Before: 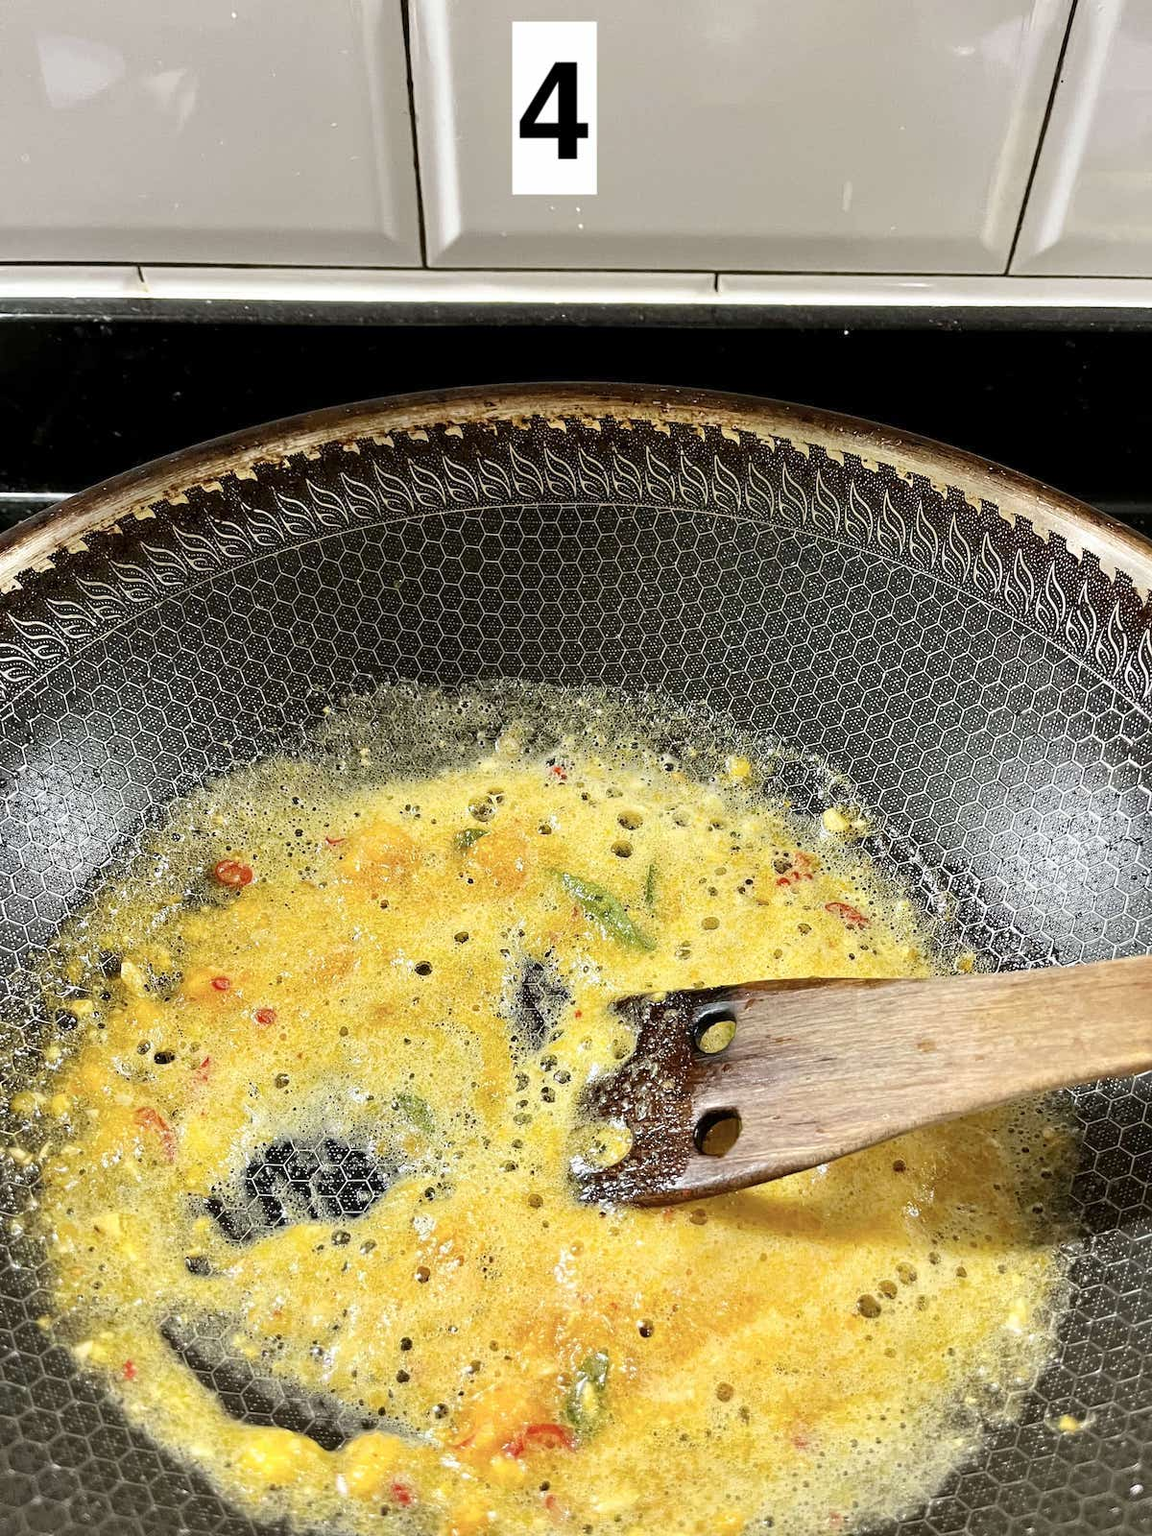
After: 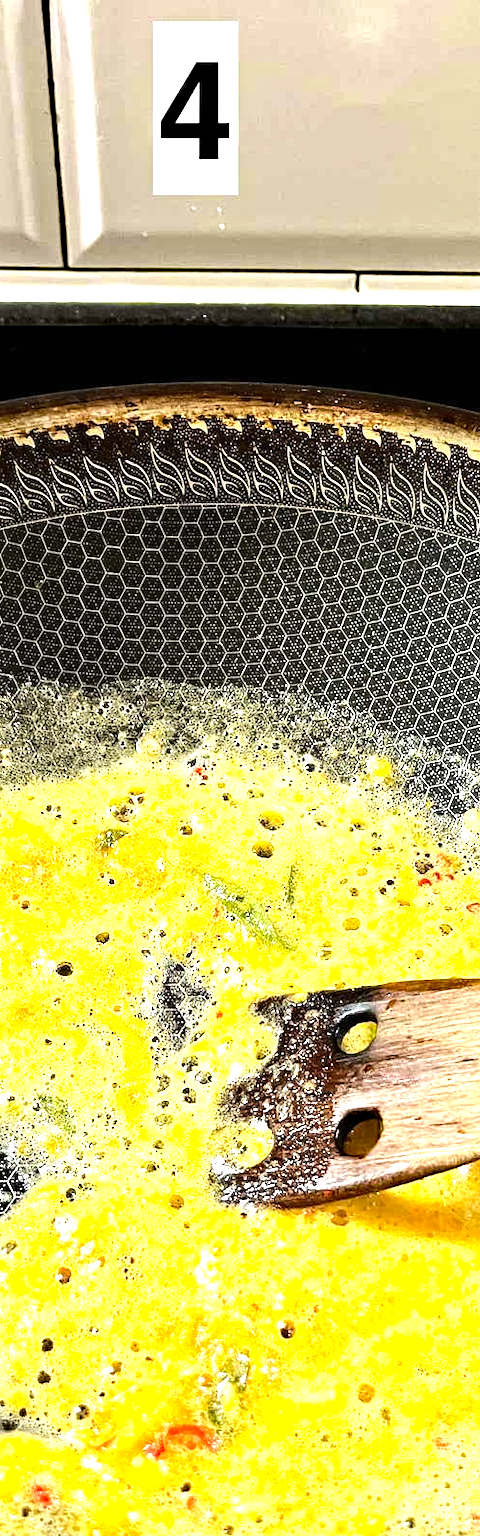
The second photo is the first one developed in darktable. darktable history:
tone equalizer: -8 EV -0.75 EV, -7 EV -0.7 EV, -6 EV -0.6 EV, -5 EV -0.4 EV, -3 EV 0.4 EV, -2 EV 0.6 EV, -1 EV 0.7 EV, +0 EV 0.75 EV, edges refinement/feathering 500, mask exposure compensation -1.57 EV, preserve details no
exposure: black level correction 0, exposure 0.5 EV, compensate highlight preservation false
crop: left 31.229%, right 27.105%
haze removal: strength 0.5, distance 0.43, compatibility mode true, adaptive false
